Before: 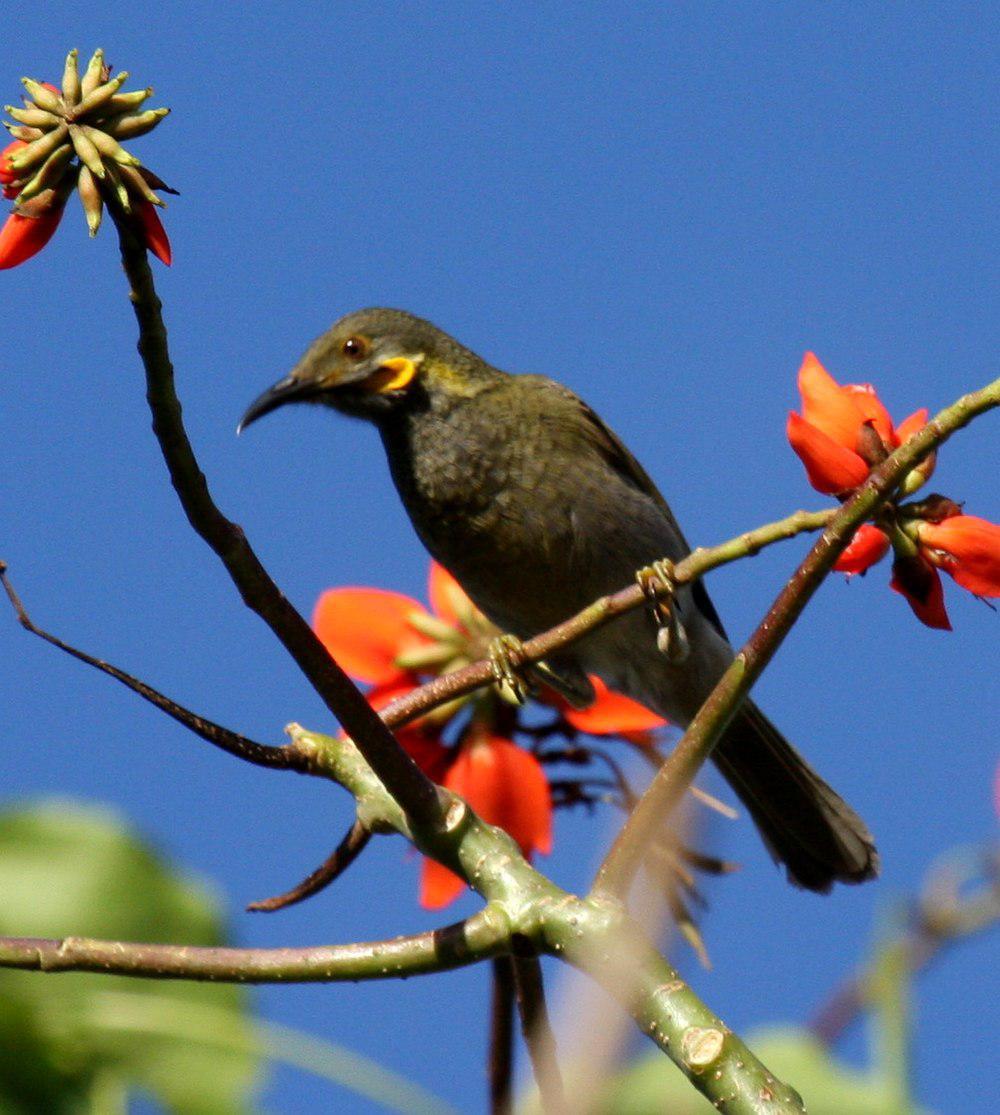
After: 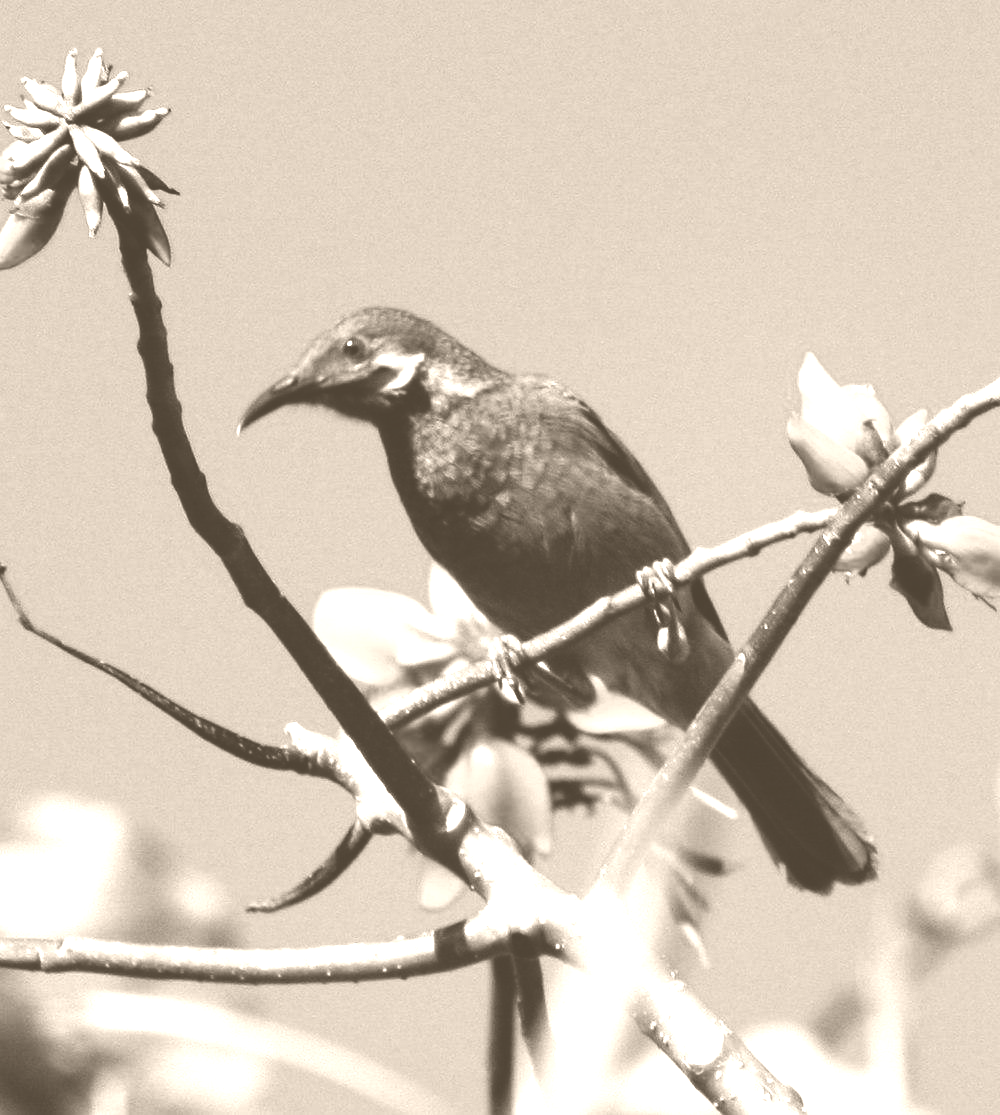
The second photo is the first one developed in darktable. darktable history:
colorize: hue 34.49°, saturation 35.33%, source mix 100%, version 1
tone equalizer: -8 EV -0.75 EV, -7 EV -0.7 EV, -6 EV -0.6 EV, -5 EV -0.4 EV, -3 EV 0.4 EV, -2 EV 0.6 EV, -1 EV 0.7 EV, +0 EV 0.75 EV, edges refinement/feathering 500, mask exposure compensation -1.57 EV, preserve details no
velvia: on, module defaults
